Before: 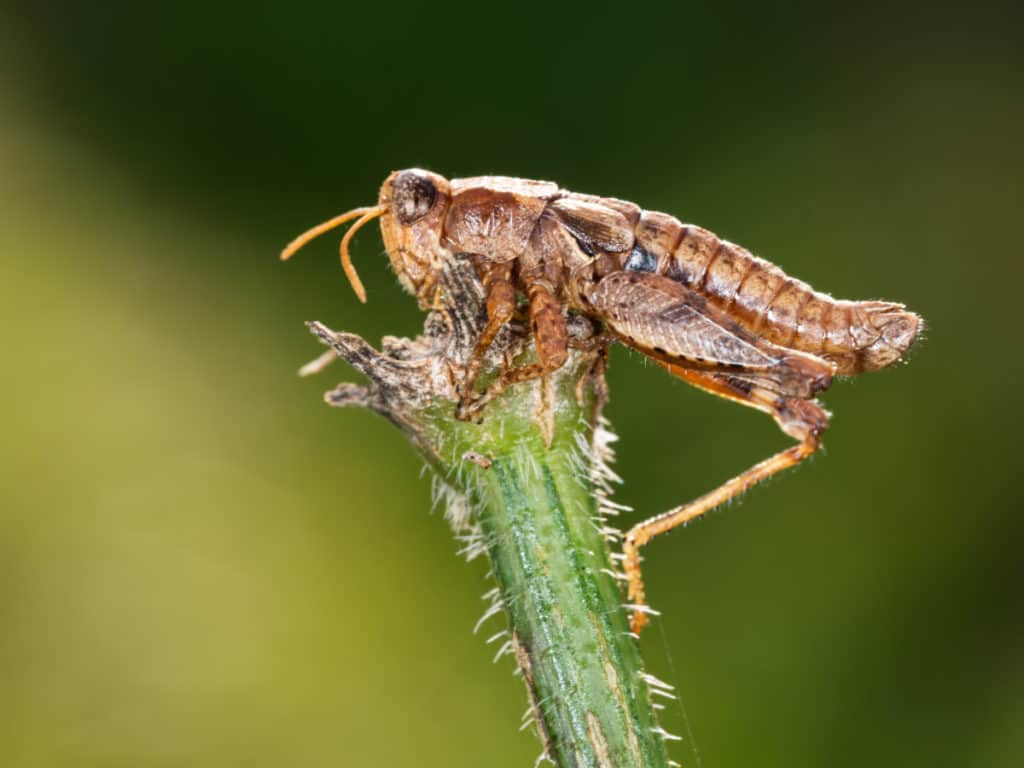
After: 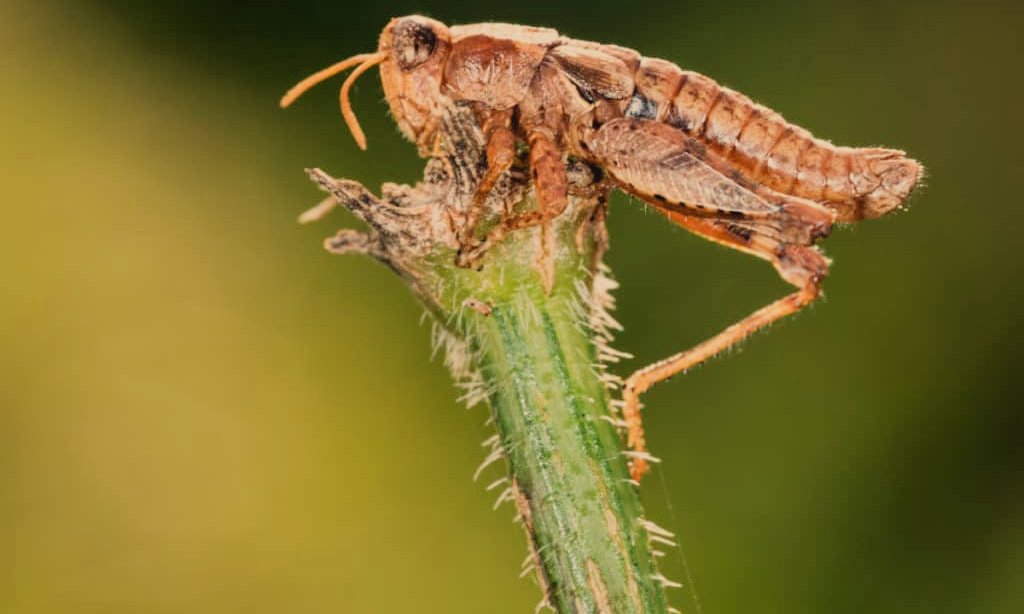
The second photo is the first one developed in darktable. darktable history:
white balance: red 1.138, green 0.996, blue 0.812
crop and rotate: top 19.998%
bloom: size 38%, threshold 95%, strength 30%
filmic rgb: black relative exposure -7.65 EV, white relative exposure 4.56 EV, hardness 3.61
